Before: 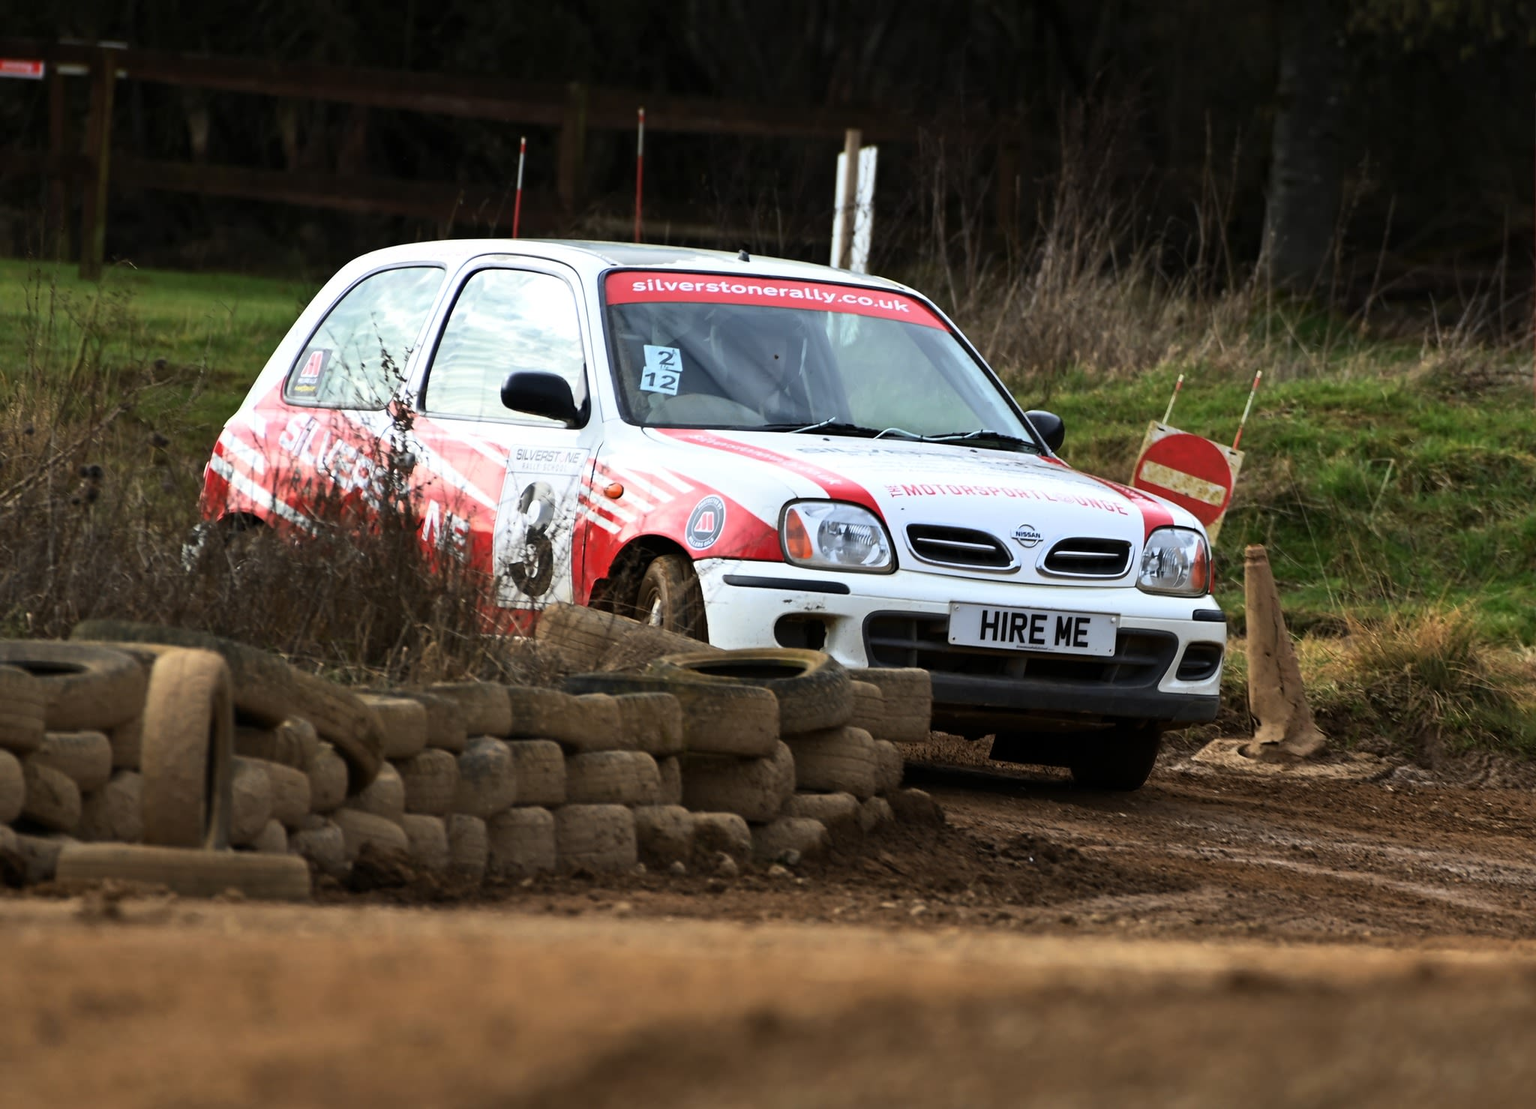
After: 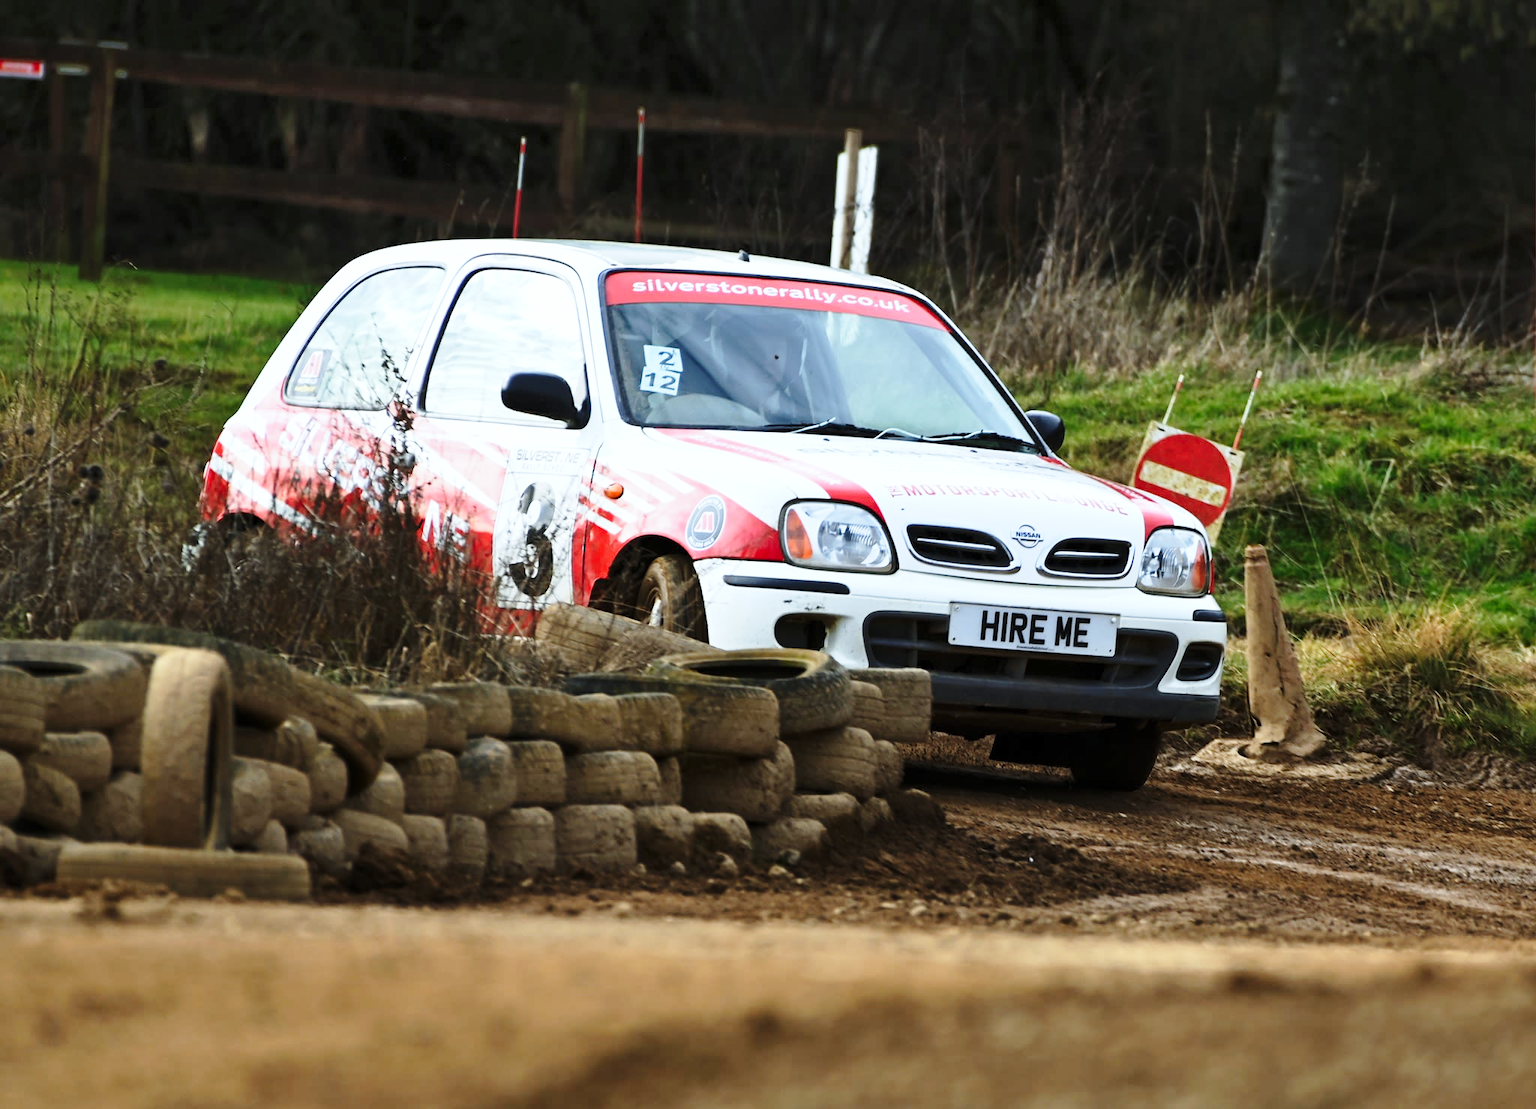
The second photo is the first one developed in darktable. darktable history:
white balance: red 0.925, blue 1.046
base curve: curves: ch0 [(0, 0) (0.028, 0.03) (0.121, 0.232) (0.46, 0.748) (0.859, 0.968) (1, 1)], preserve colors none
shadows and highlights: shadows 62.66, white point adjustment 0.37, highlights -34.44, compress 83.82%
